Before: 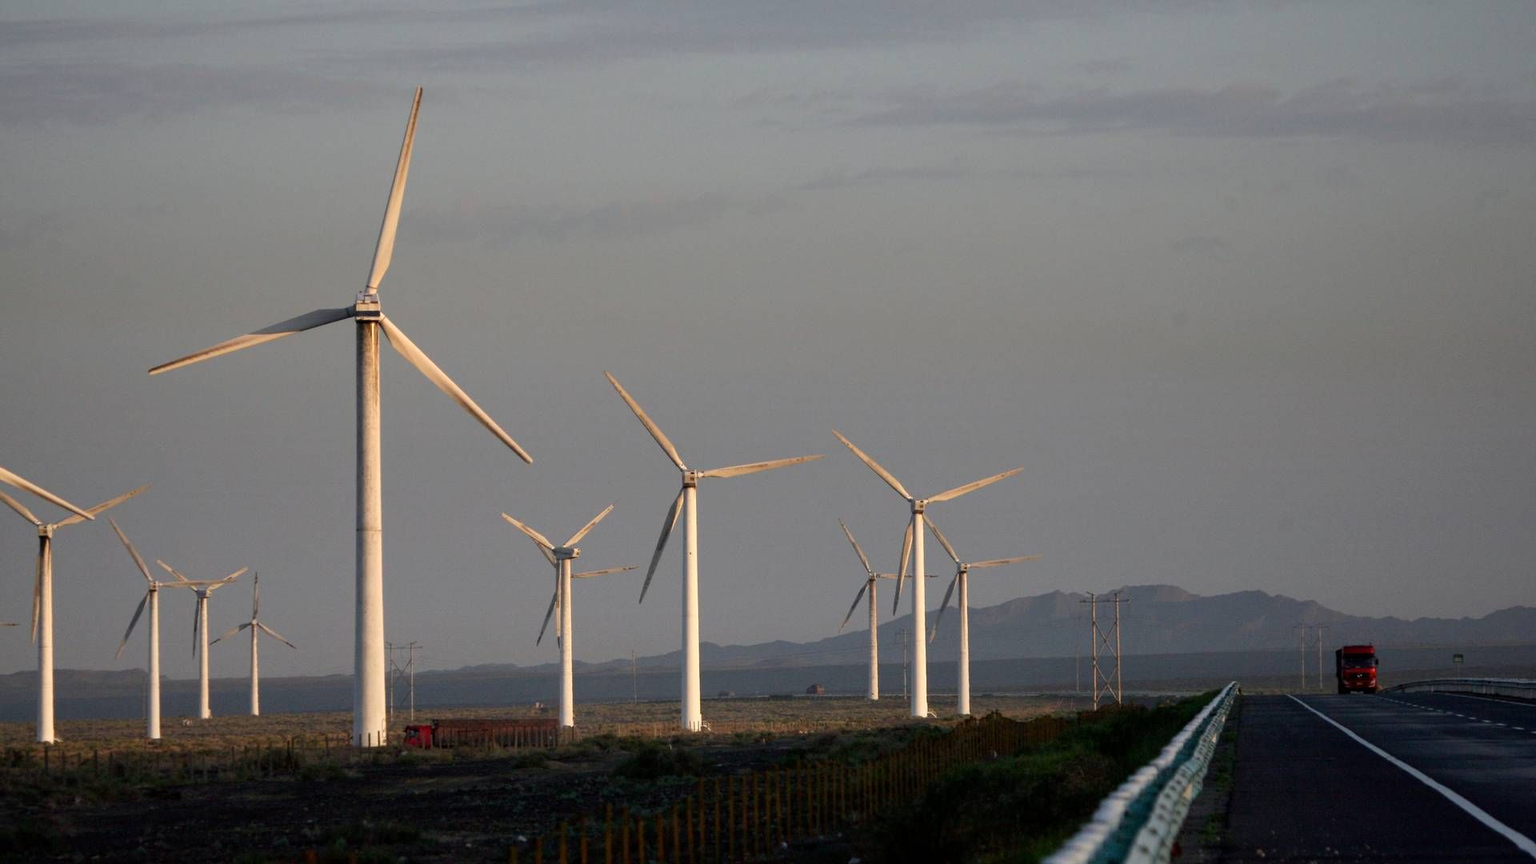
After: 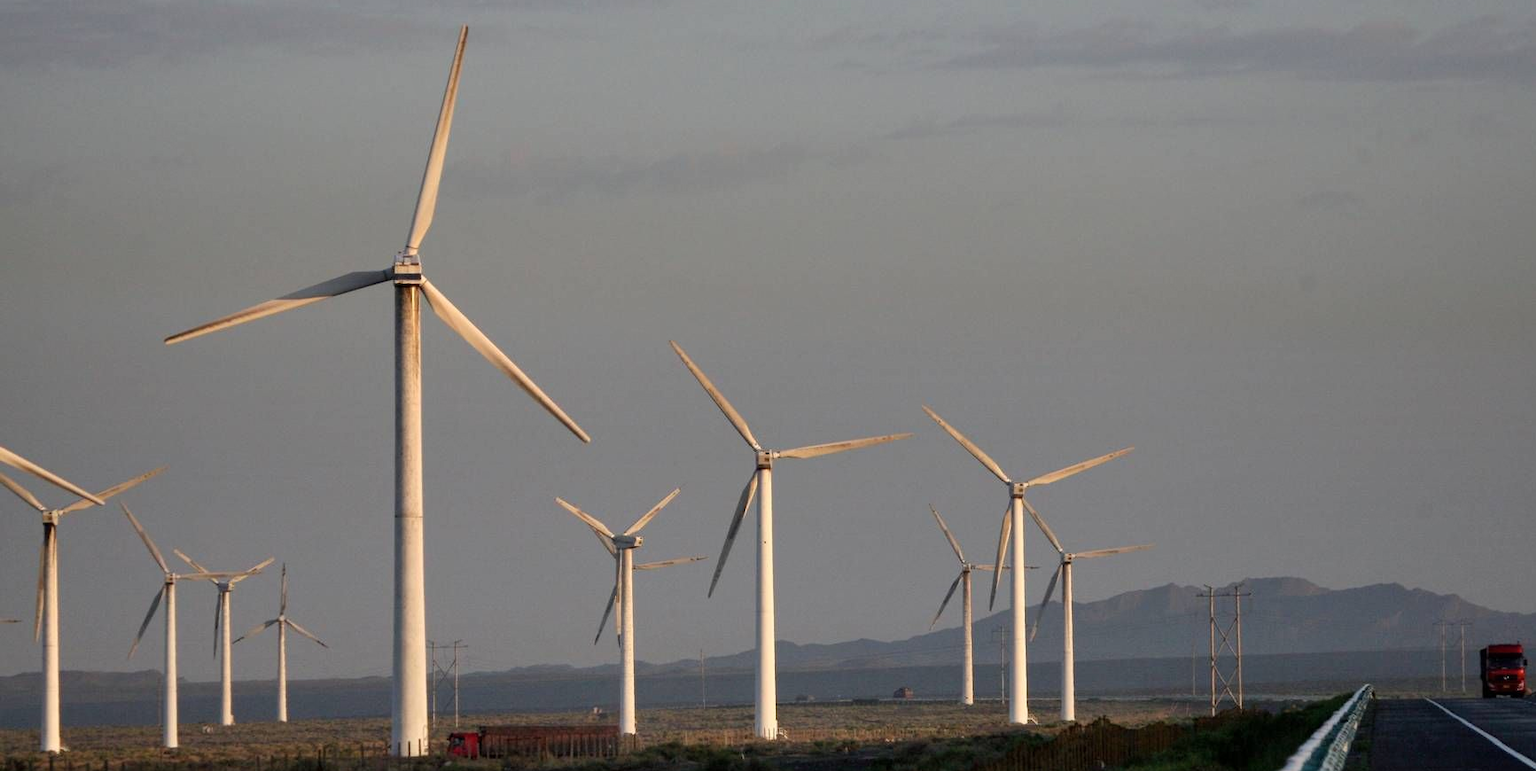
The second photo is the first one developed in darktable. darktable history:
crop: top 7.49%, right 9.717%, bottom 11.943%
shadows and highlights: shadows 35, highlights -35, soften with gaussian
